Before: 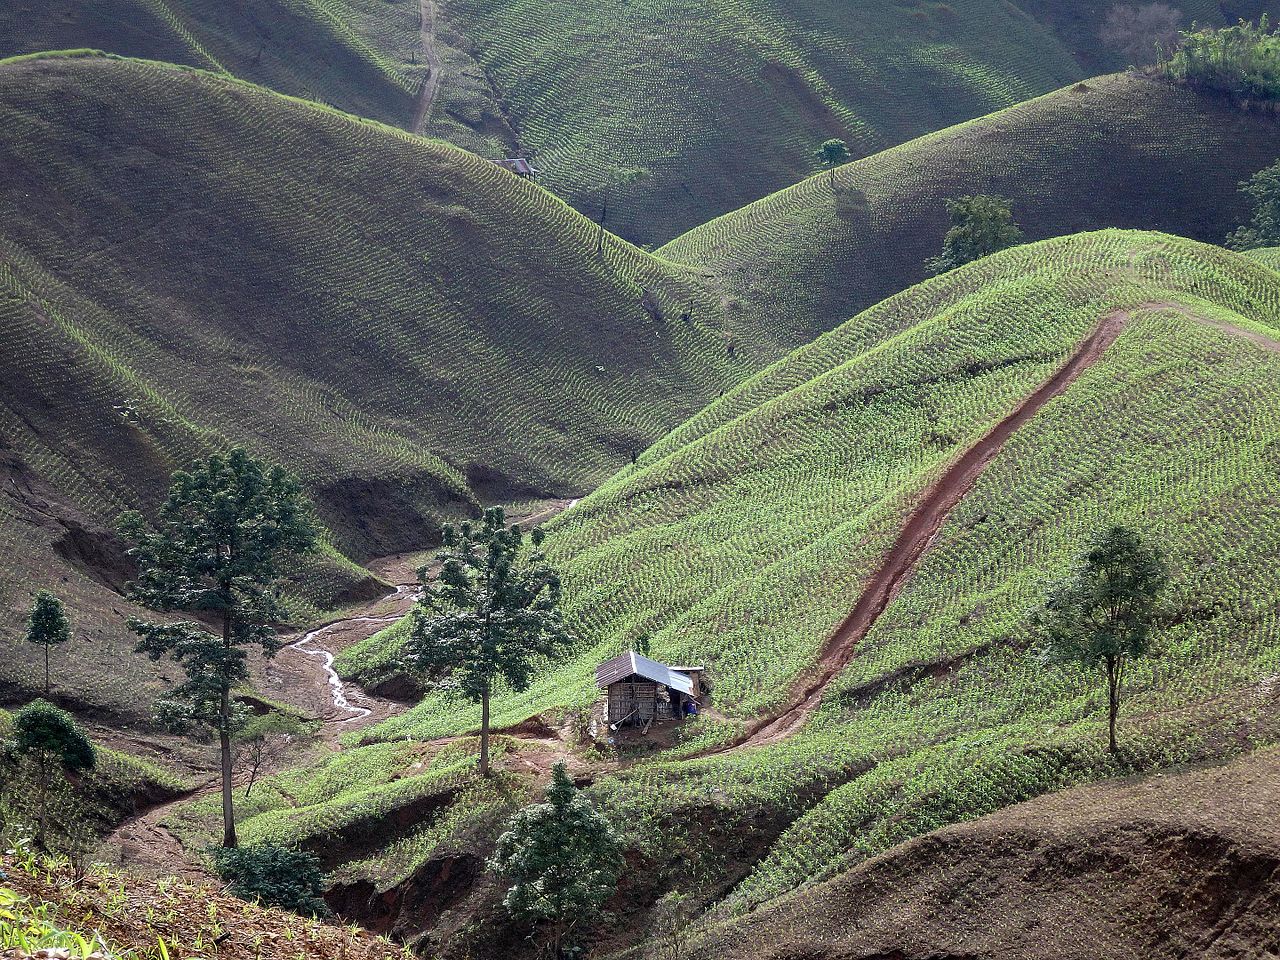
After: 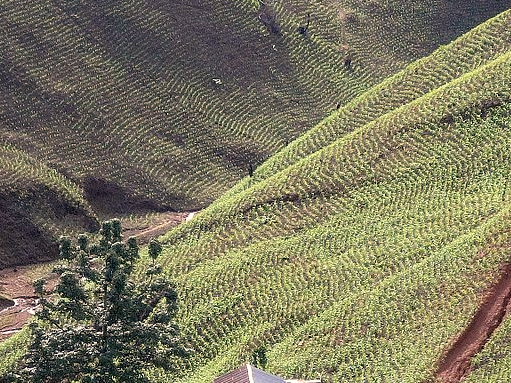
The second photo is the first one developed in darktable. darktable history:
crop: left 30%, top 30%, right 30%, bottom 30%
local contrast: highlights 100%, shadows 100%, detail 120%, midtone range 0.2
white balance: red 1.127, blue 0.943
